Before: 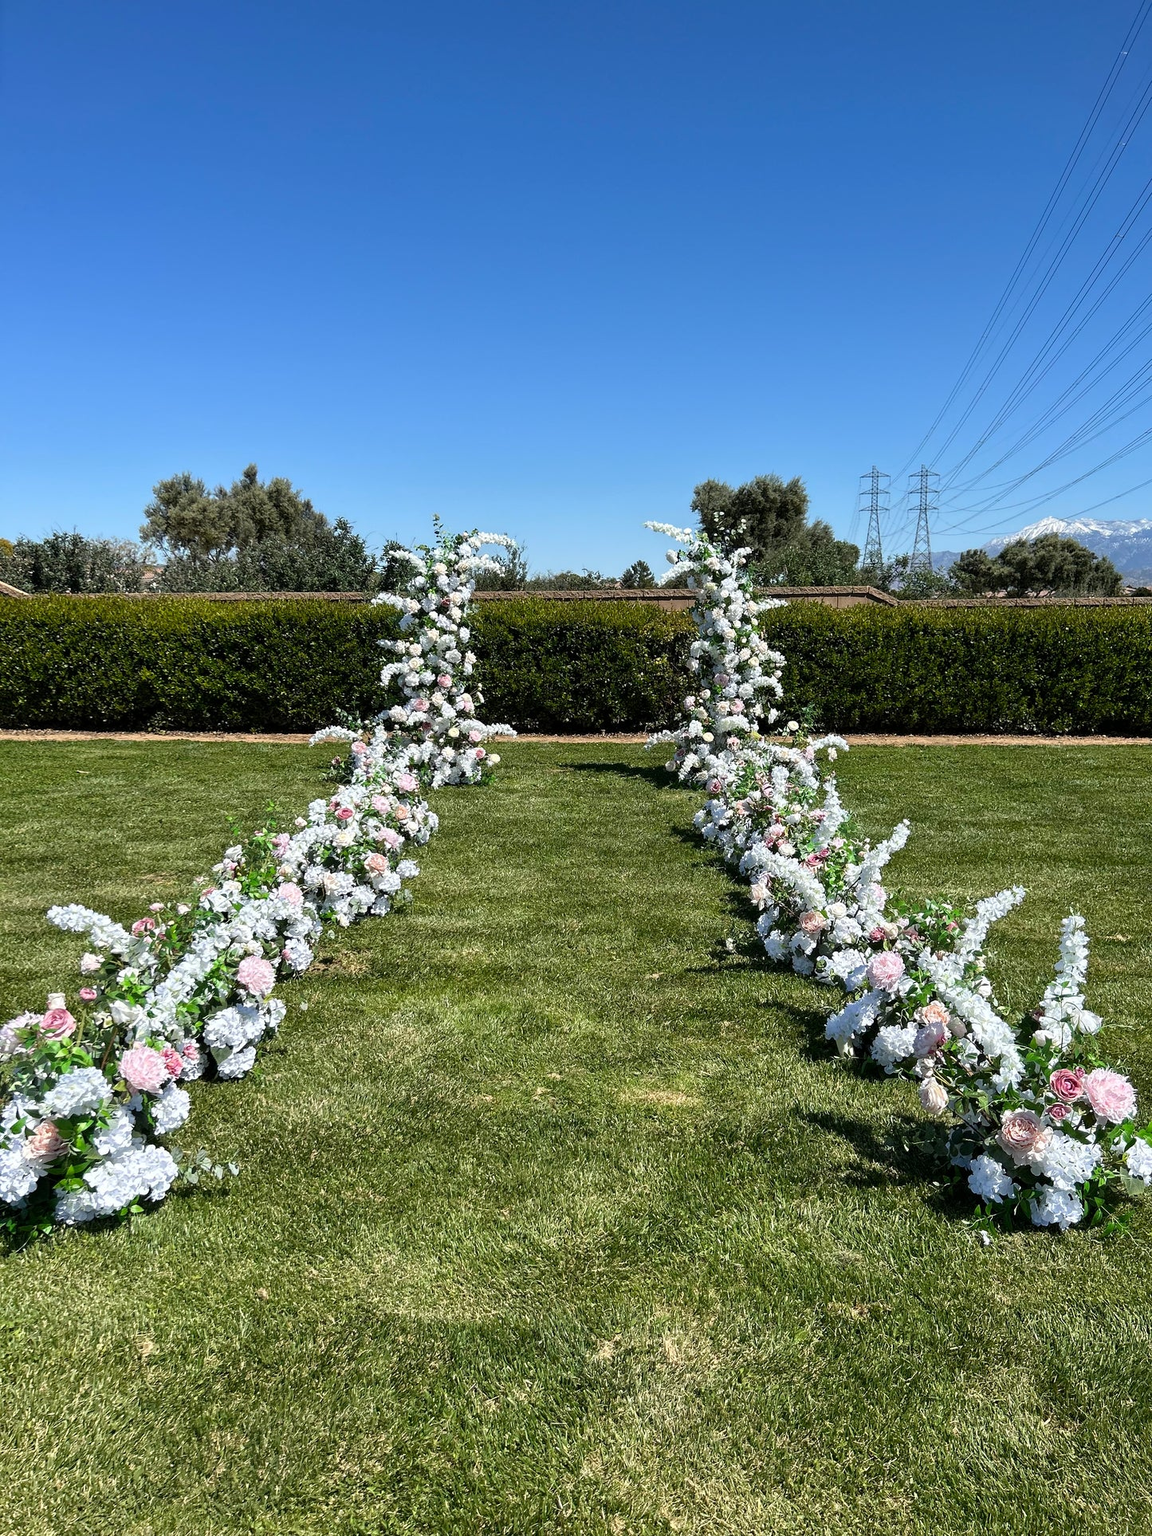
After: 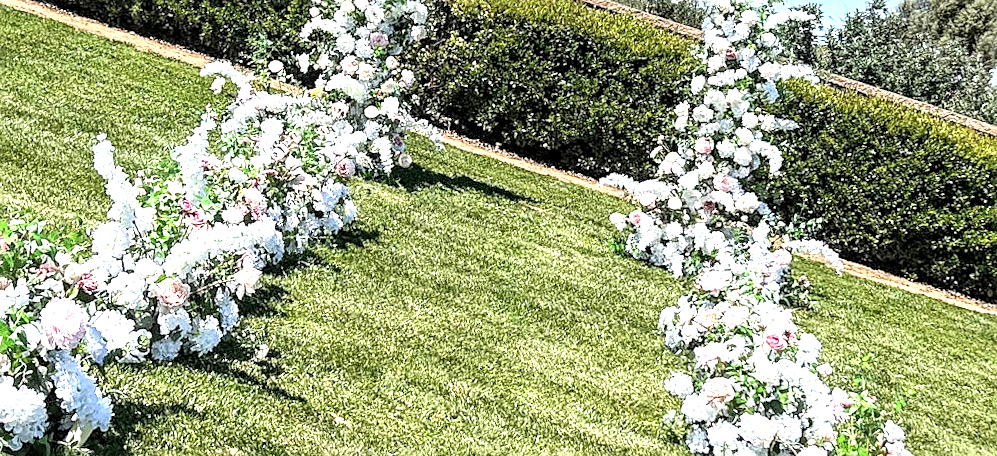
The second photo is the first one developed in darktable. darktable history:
rotate and perspective: rotation -1.68°, lens shift (vertical) -0.146, crop left 0.049, crop right 0.912, crop top 0.032, crop bottom 0.96
crop and rotate: angle 16.12°, top 30.835%, bottom 35.653%
local contrast: highlights 60%, shadows 60%, detail 160%
exposure: black level correction 0, exposure 1.1 EV, compensate exposure bias true, compensate highlight preservation false
sharpen: on, module defaults
contrast brightness saturation: contrast 0.14, brightness 0.21
